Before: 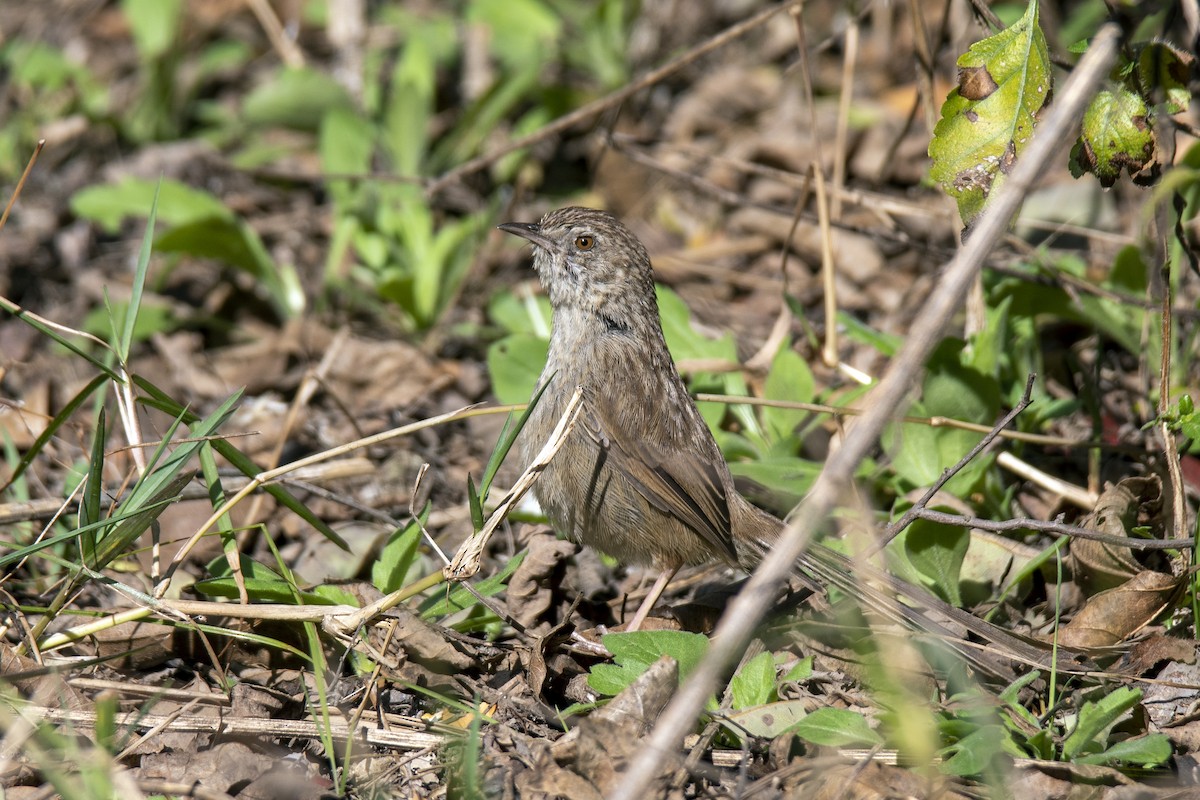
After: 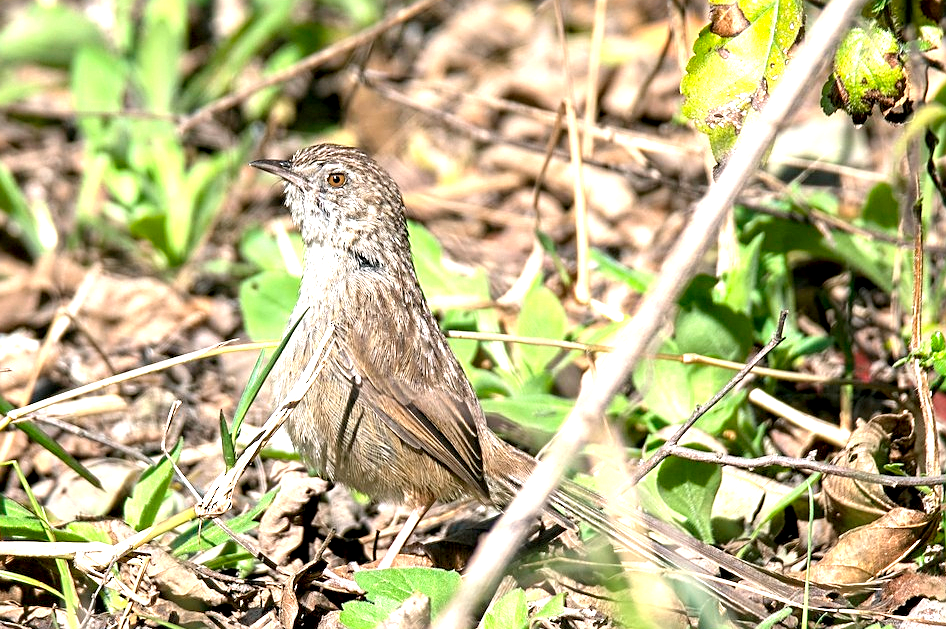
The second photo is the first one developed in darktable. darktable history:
exposure: black level correction 0.001, exposure 1.3 EV, compensate highlight preservation false
crop and rotate: left 20.74%, top 7.912%, right 0.375%, bottom 13.378%
sharpen: on, module defaults
